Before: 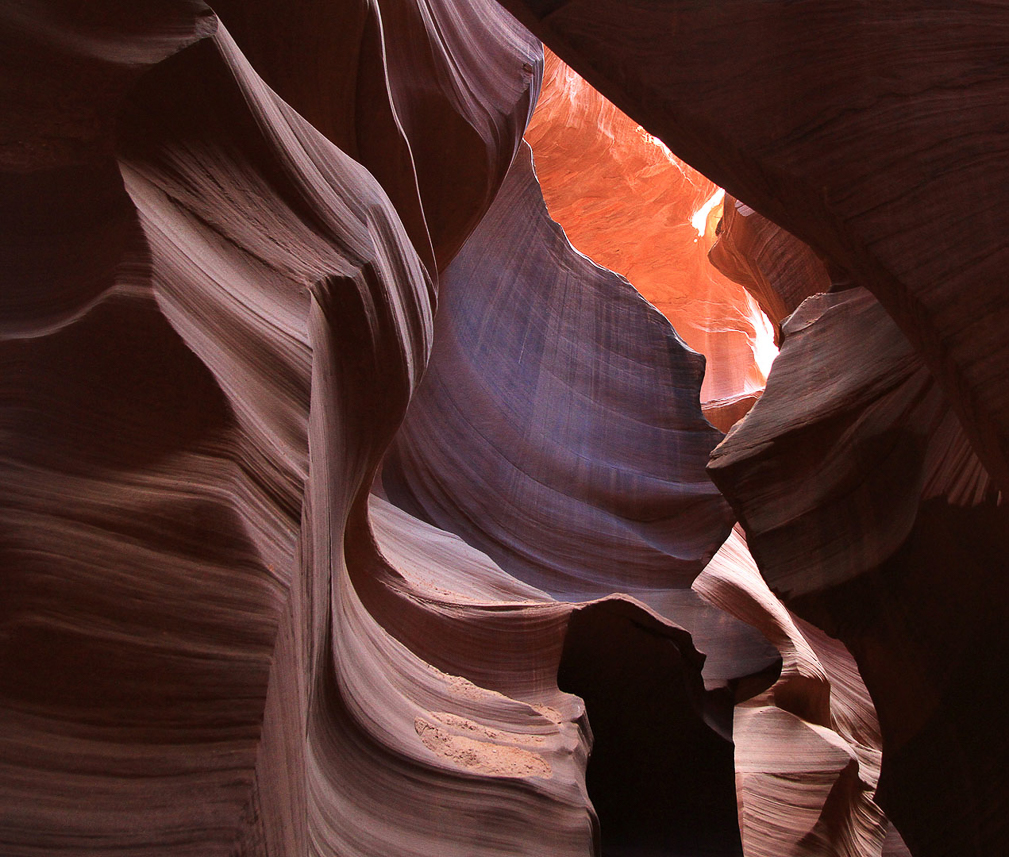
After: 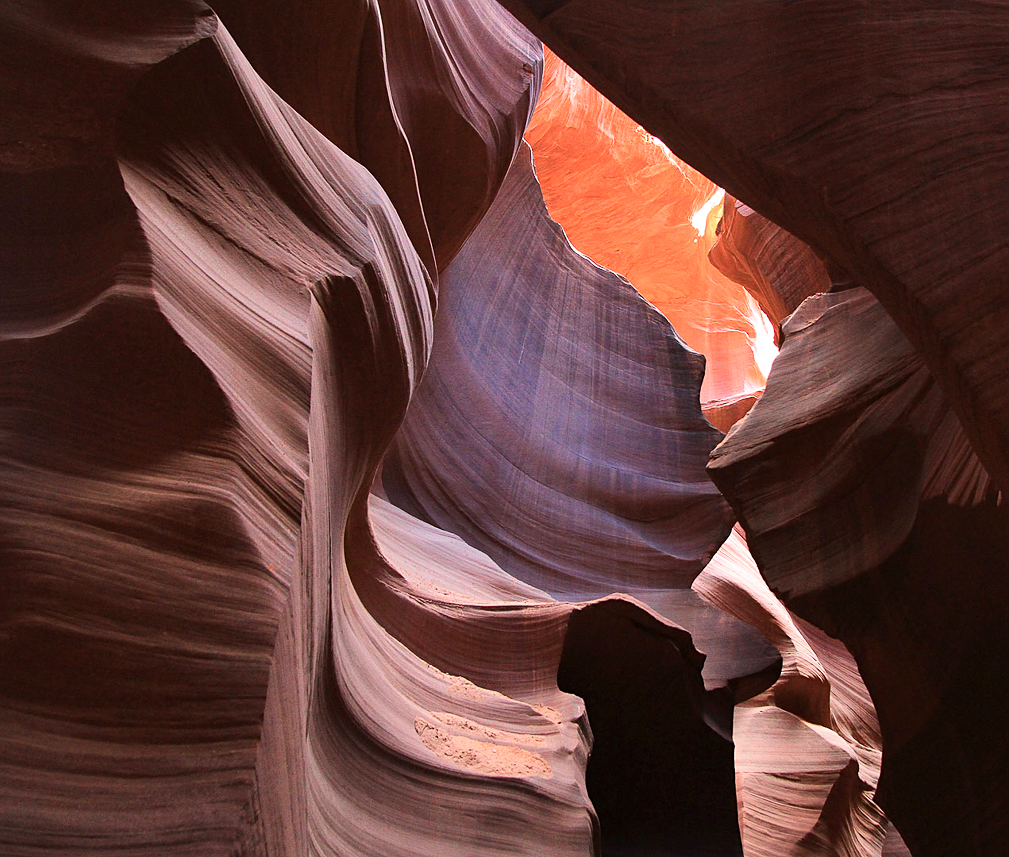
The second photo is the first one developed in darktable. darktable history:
tone curve: curves: ch0 [(0, 0) (0.526, 0.642) (1, 1)]
sharpen: amount 0.208
